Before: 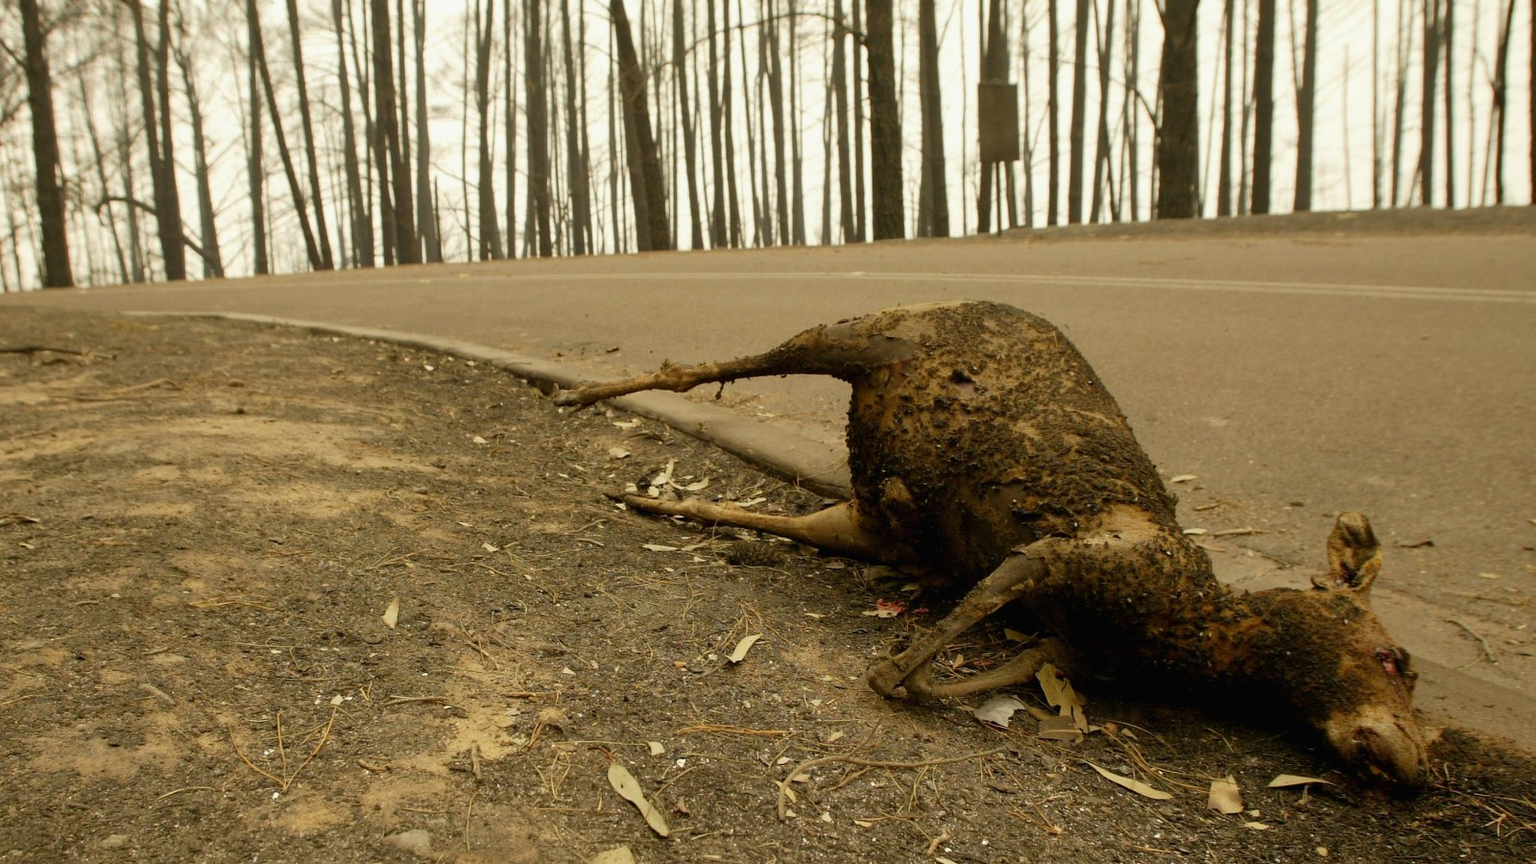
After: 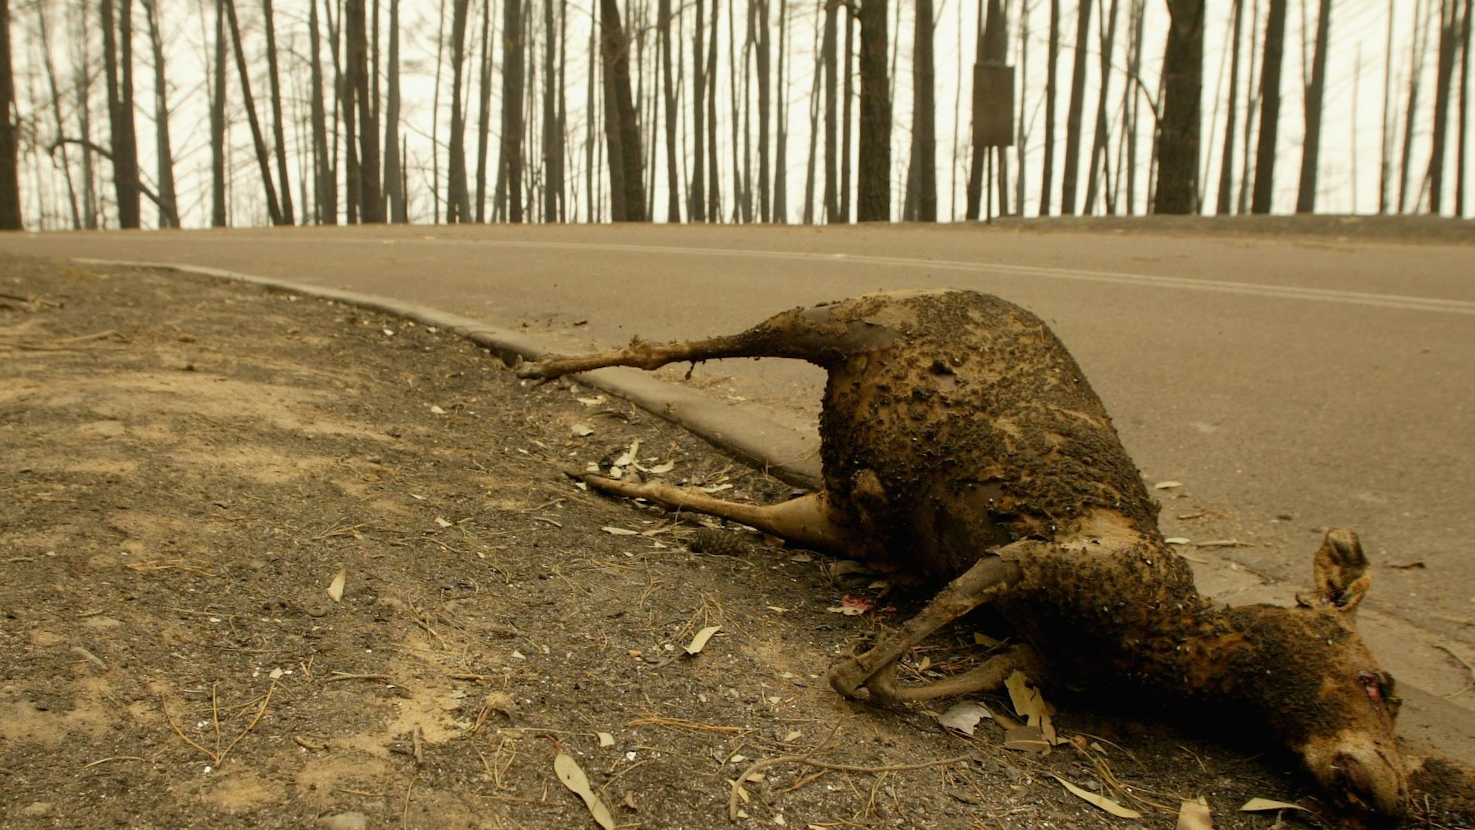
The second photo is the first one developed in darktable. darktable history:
local contrast: mode bilateral grid, contrast 20, coarseness 50, detail 102%, midtone range 0.2
crop and rotate: angle -2.75°
